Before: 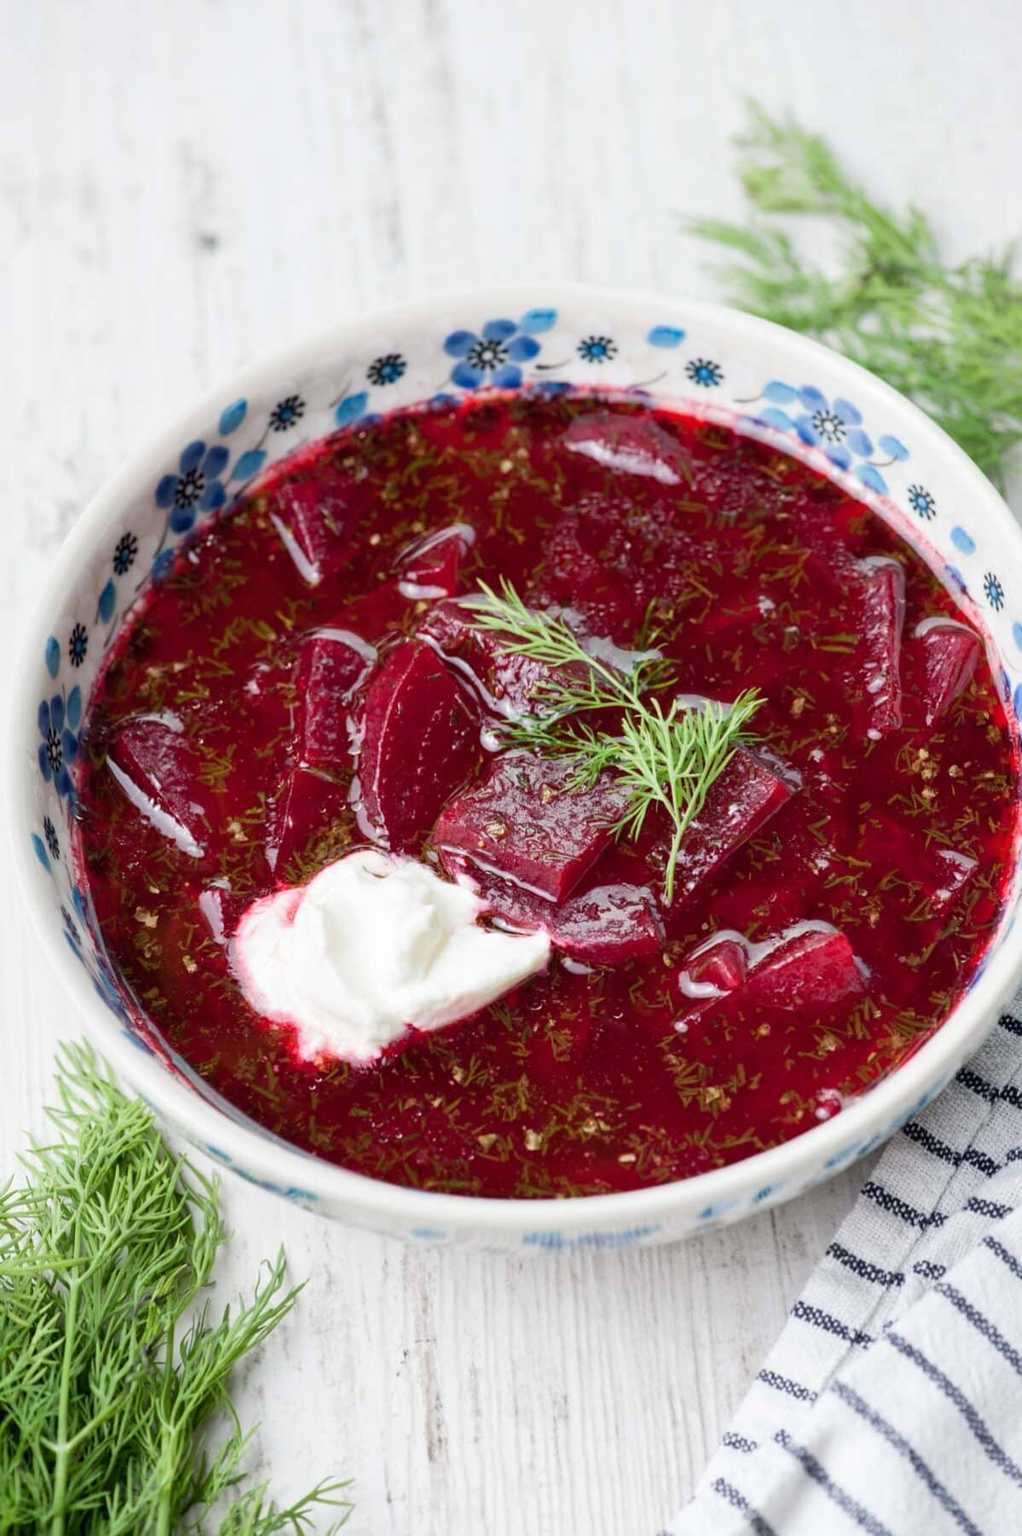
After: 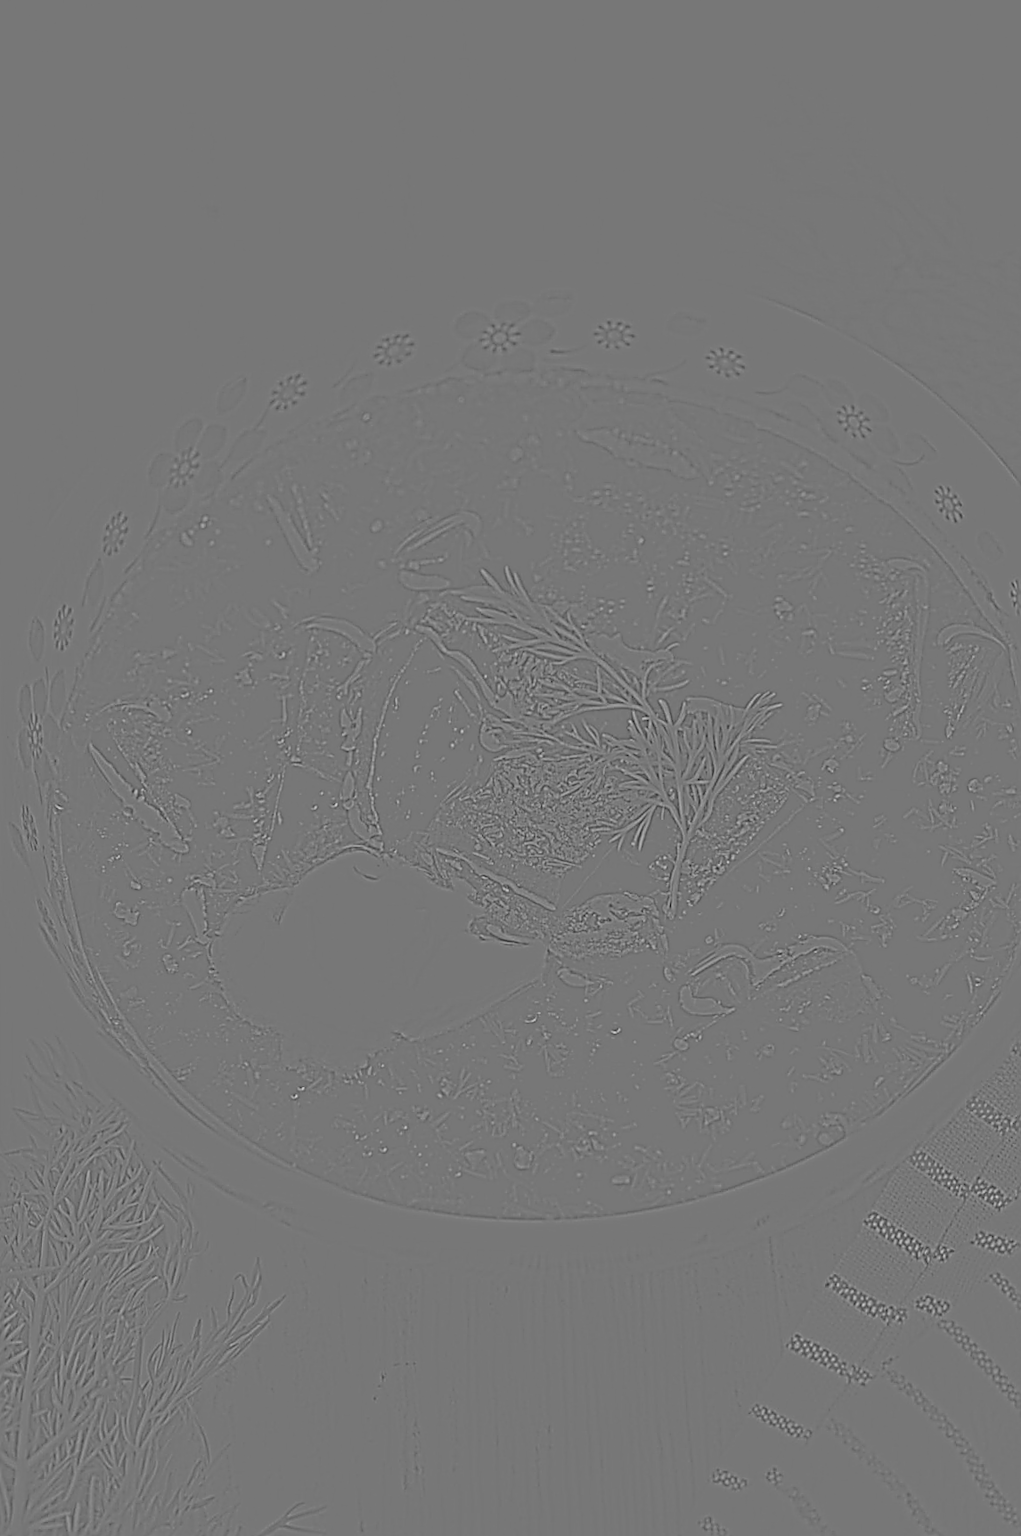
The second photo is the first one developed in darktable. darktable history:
highpass: sharpness 6%, contrast boost 7.63%
crop and rotate: angle -1.69°
sharpen: amount 2
